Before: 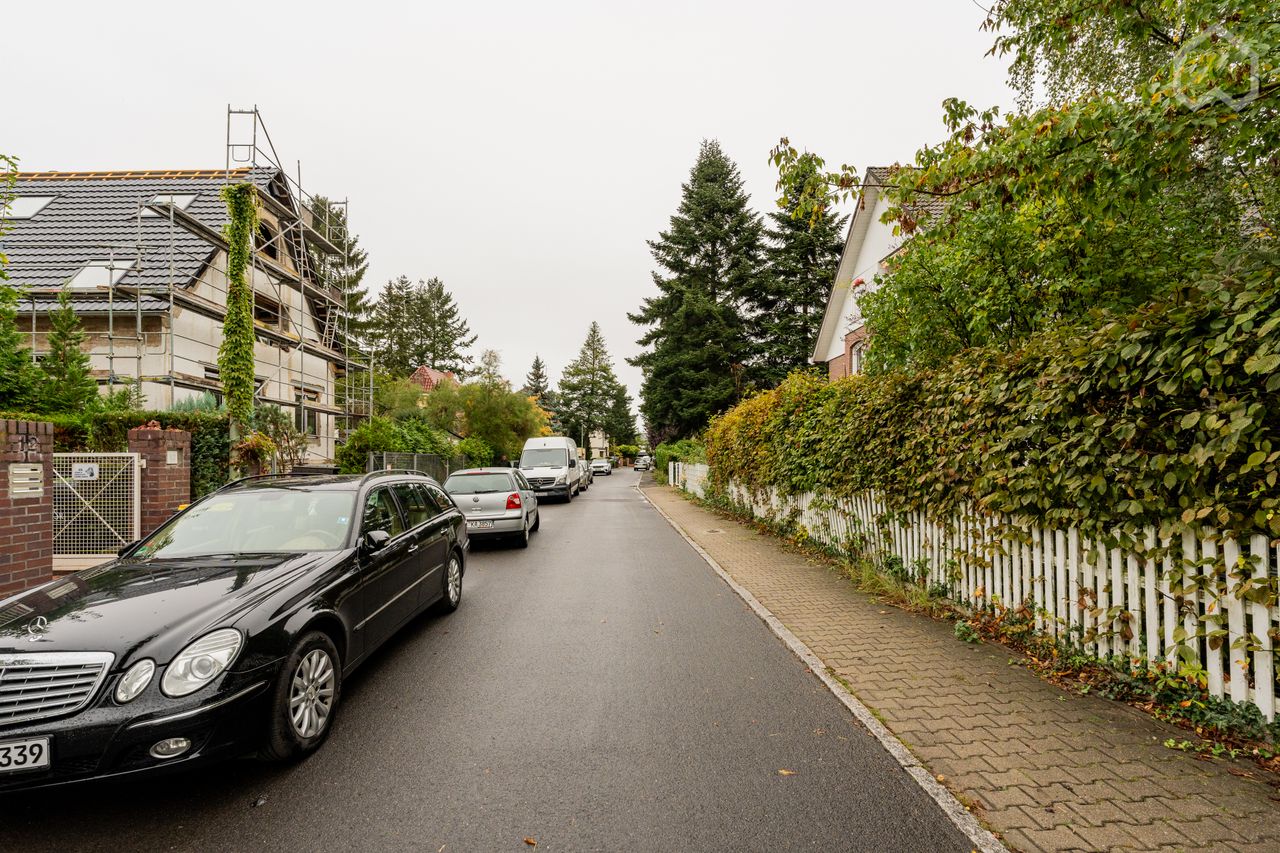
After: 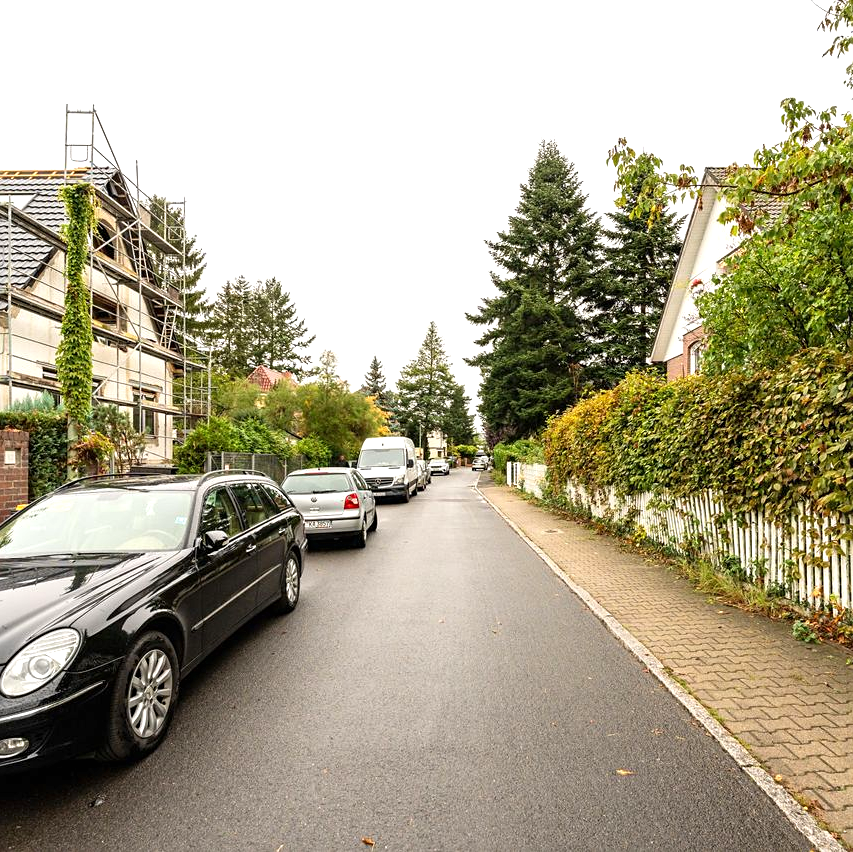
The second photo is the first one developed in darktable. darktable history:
crop and rotate: left 12.673%, right 20.66%
sharpen: amount 0.2
exposure: black level correction 0, exposure 0.7 EV, compensate exposure bias true, compensate highlight preservation false
